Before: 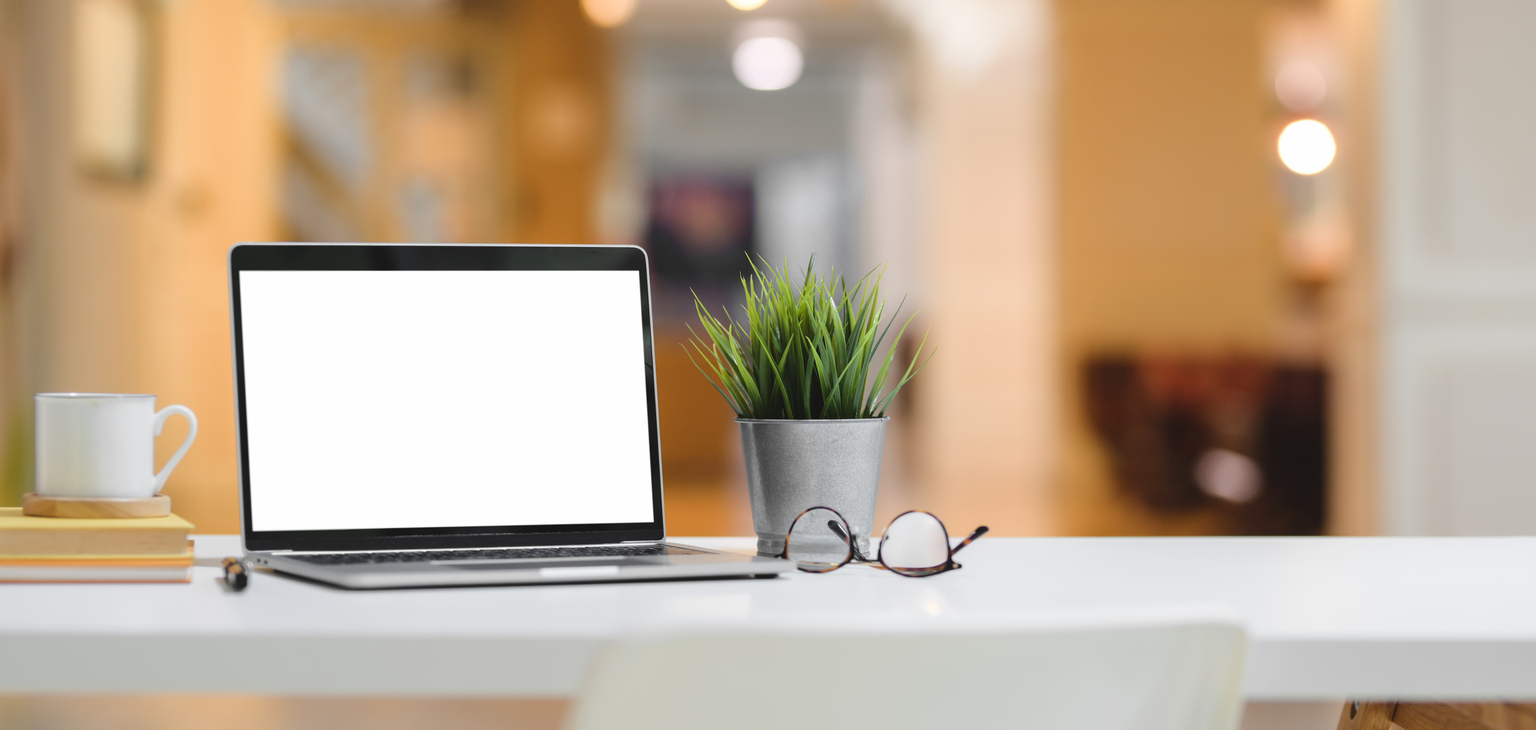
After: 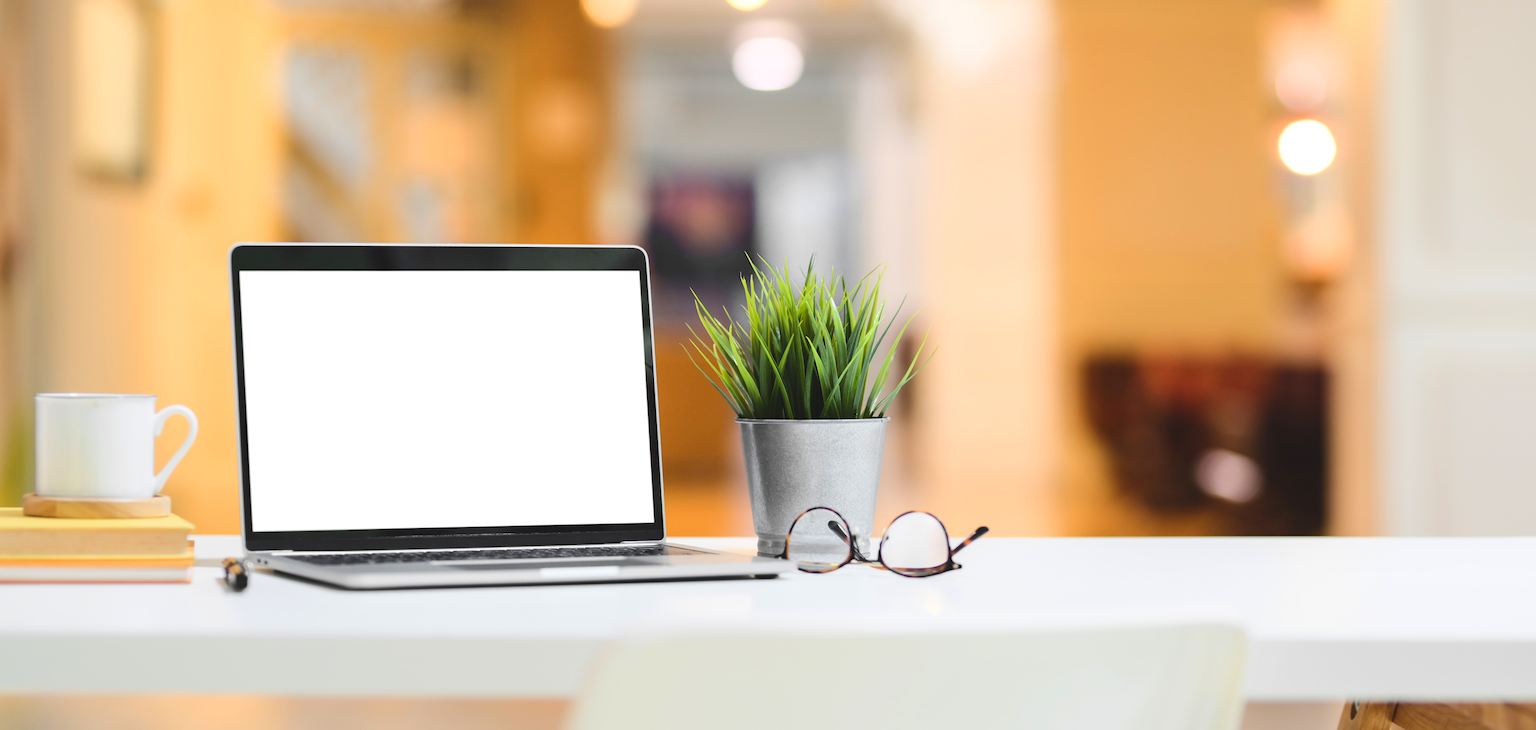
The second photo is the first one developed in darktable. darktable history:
contrast brightness saturation: contrast 0.2, brightness 0.161, saturation 0.222
